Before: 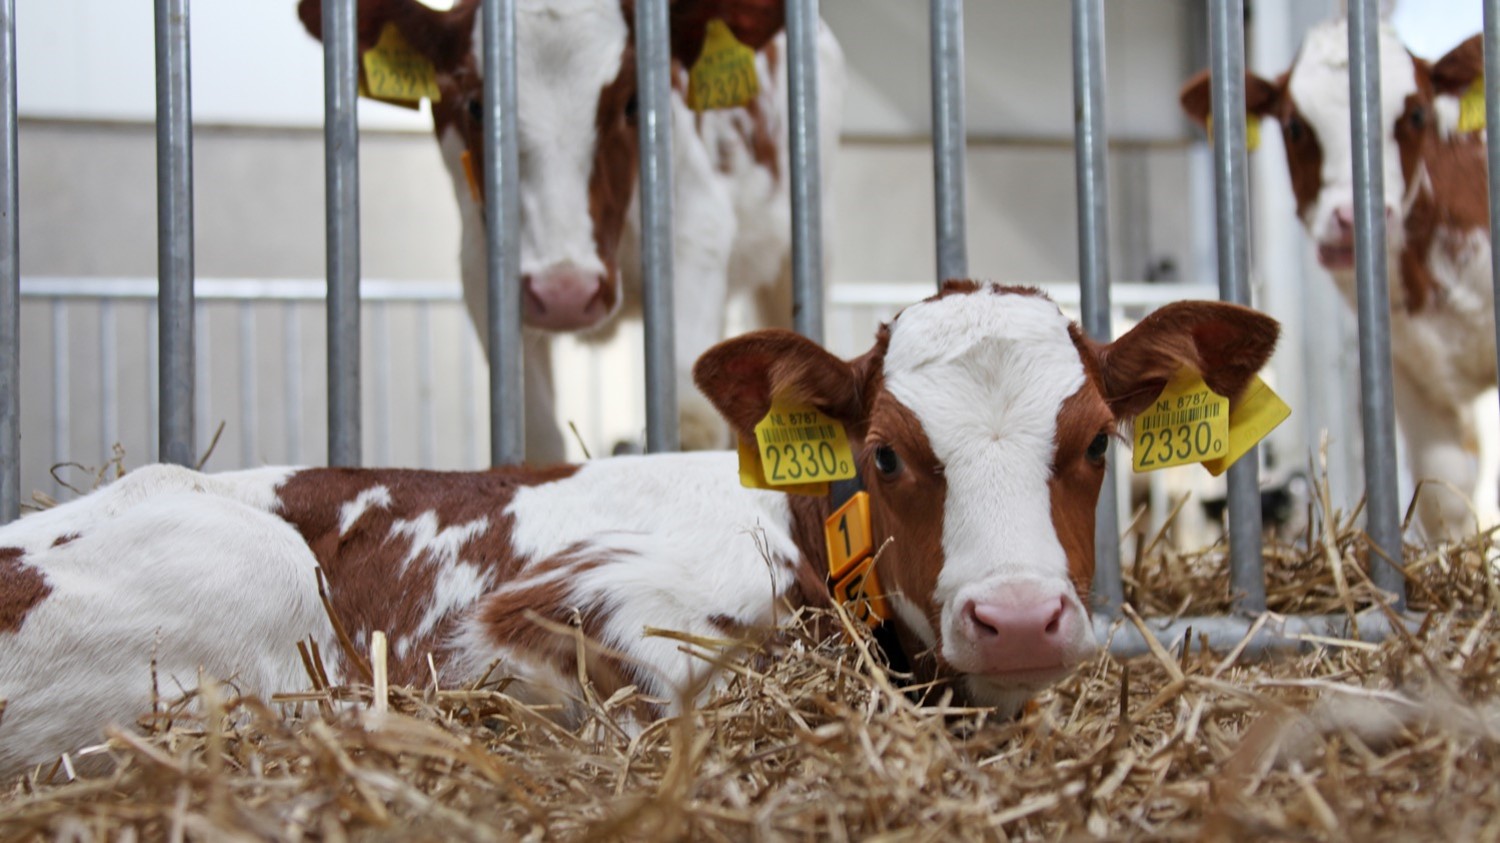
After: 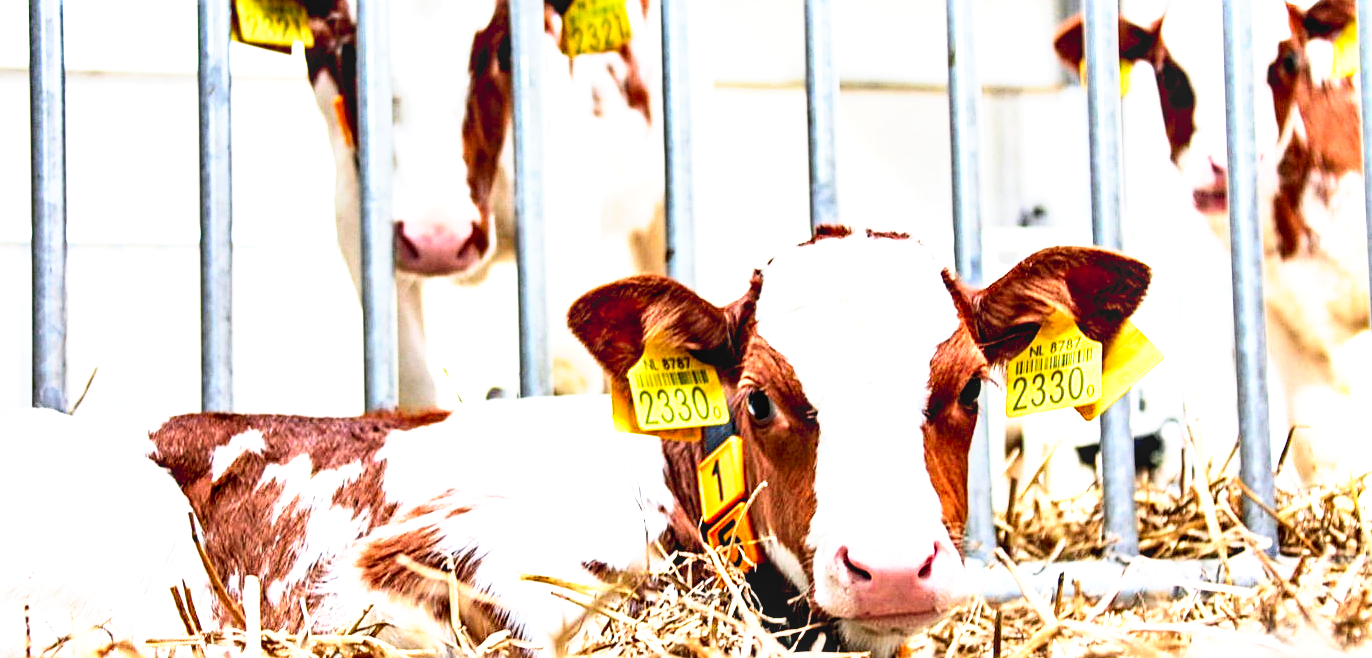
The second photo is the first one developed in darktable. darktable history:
base curve: curves: ch0 [(0, 0) (0.557, 0.834) (1, 1)], preserve colors none
contrast brightness saturation: contrast 0.202, brightness 0.157, saturation 0.228
exposure: black level correction 0, exposure 1.753 EV, compensate highlight preservation false
crop: left 8.501%, top 6.537%, bottom 15.383%
sharpen: on, module defaults
contrast equalizer: y [[0.6 ×6], [0.55 ×6], [0 ×6], [0 ×6], [0 ×6]]
local contrast: on, module defaults
